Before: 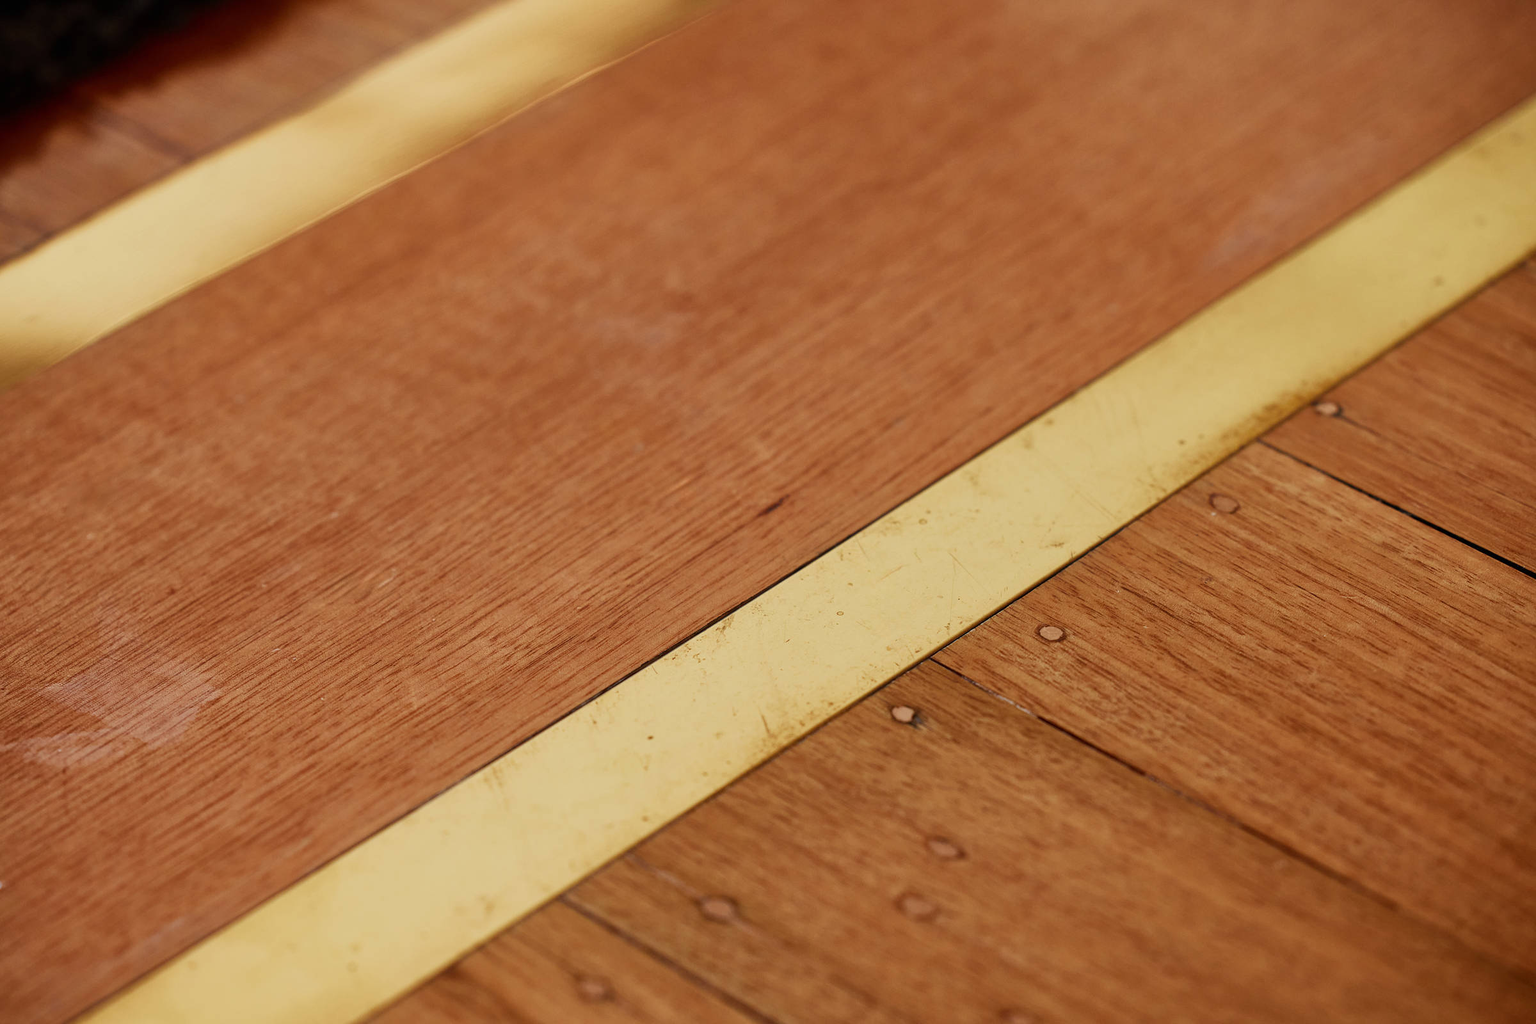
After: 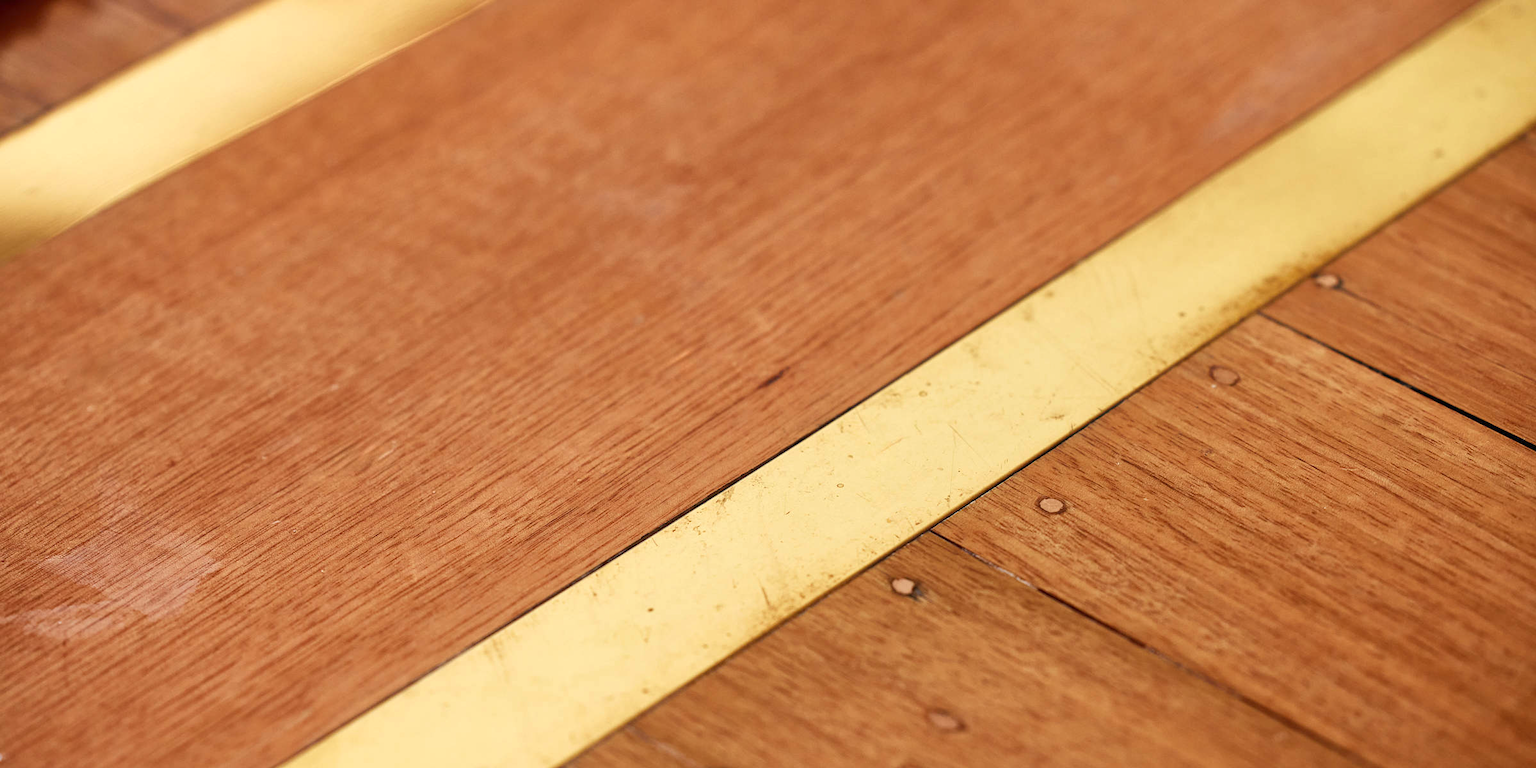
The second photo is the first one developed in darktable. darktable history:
crop and rotate: top 12.5%, bottom 12.5%
exposure: black level correction 0, exposure 0.5 EV, compensate exposure bias true, compensate highlight preservation false
